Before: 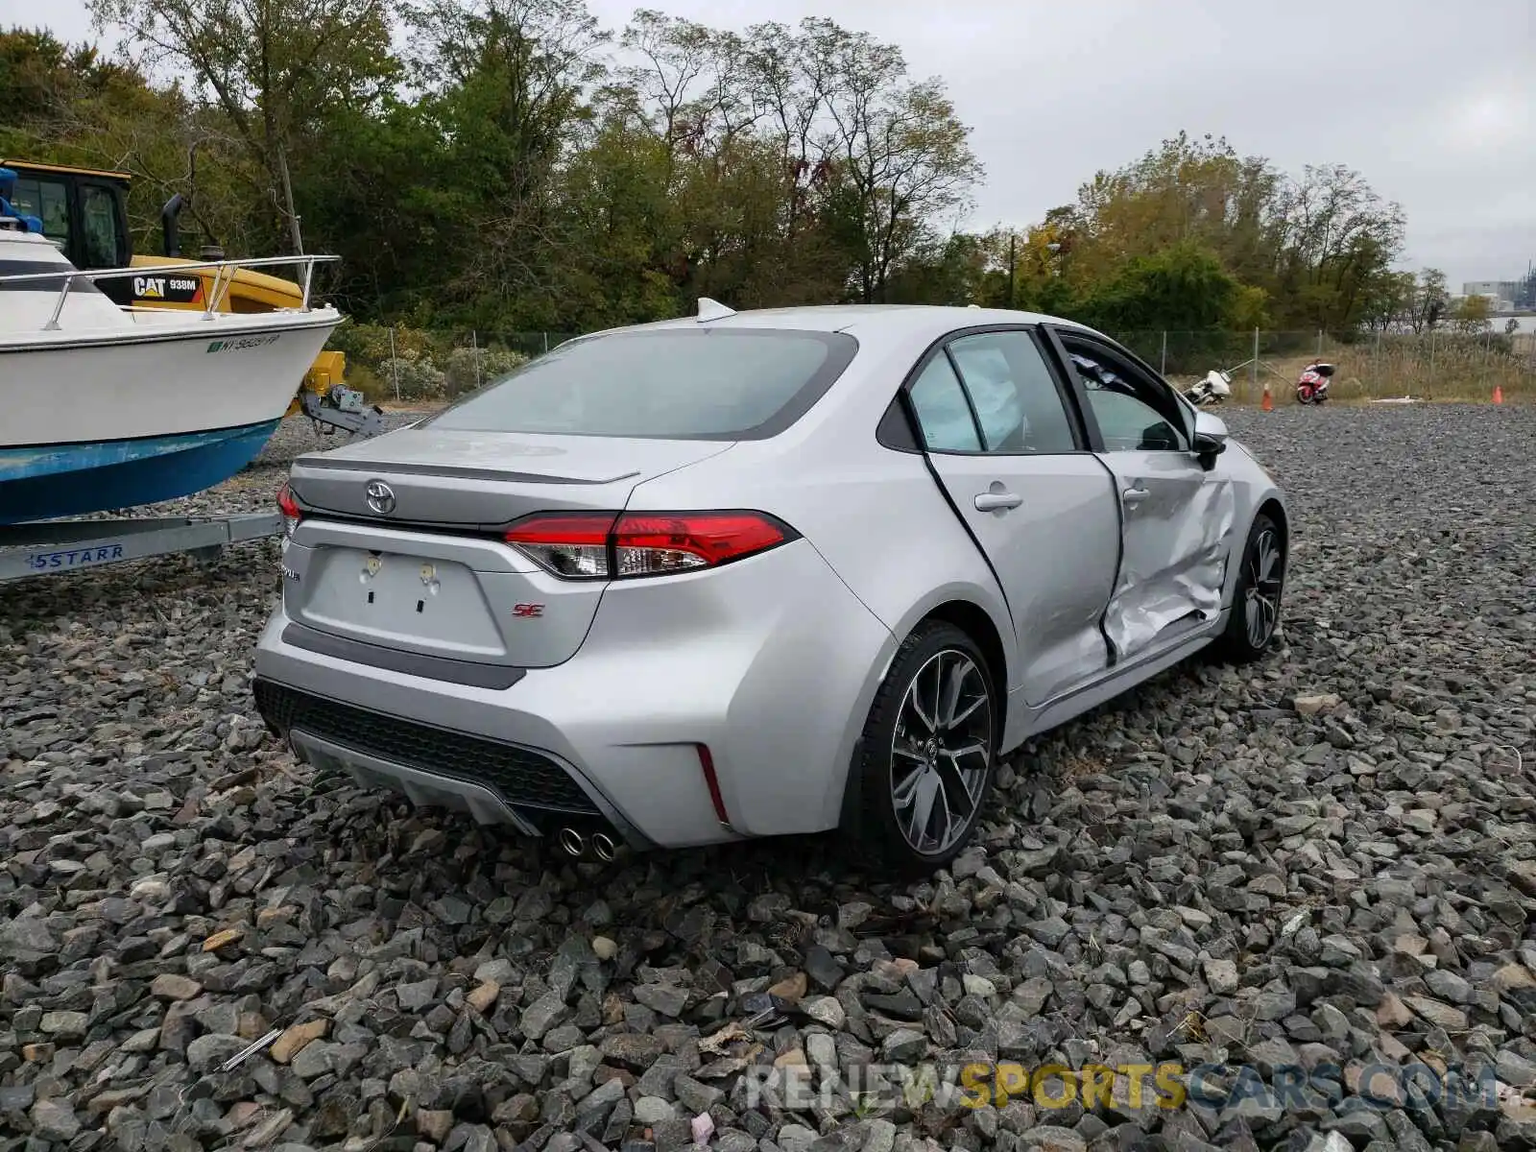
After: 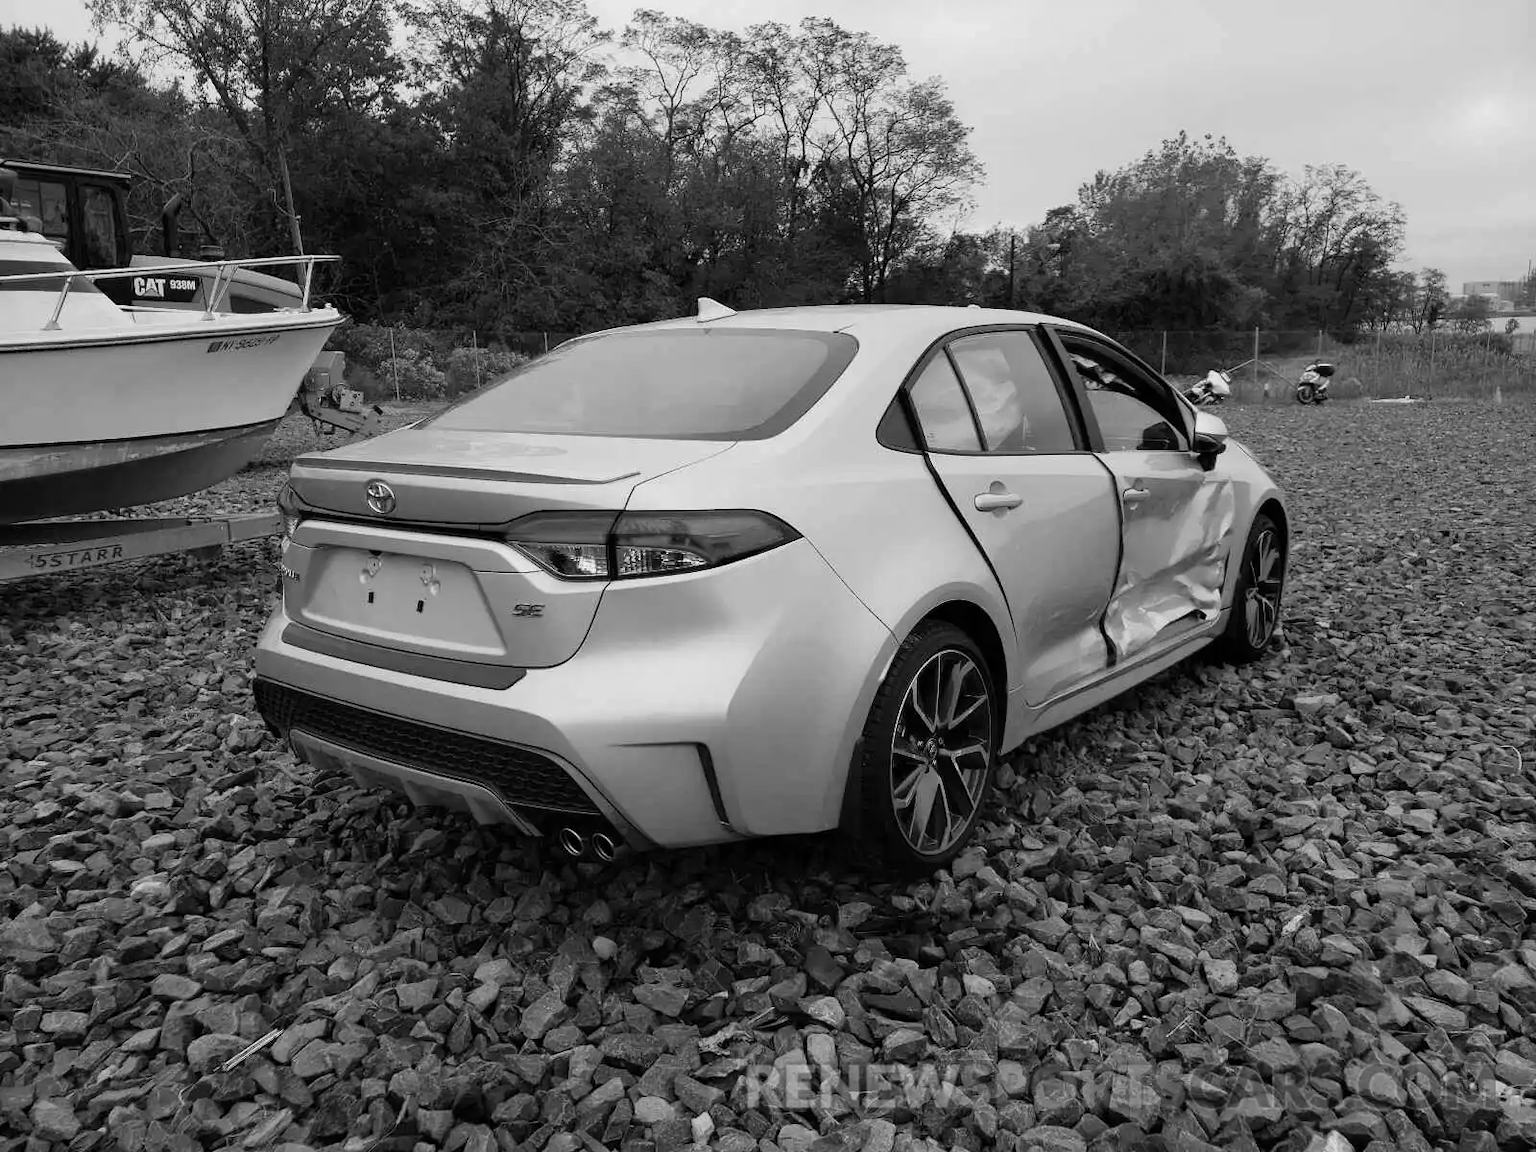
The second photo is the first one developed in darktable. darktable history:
tone equalizer: -7 EV 0.13 EV, smoothing diameter 25%, edges refinement/feathering 10, preserve details guided filter
color calibration: output gray [0.22, 0.42, 0.37, 0], gray › normalize channels true, illuminant same as pipeline (D50), adaptation XYZ, x 0.346, y 0.359, gamut compression 0
